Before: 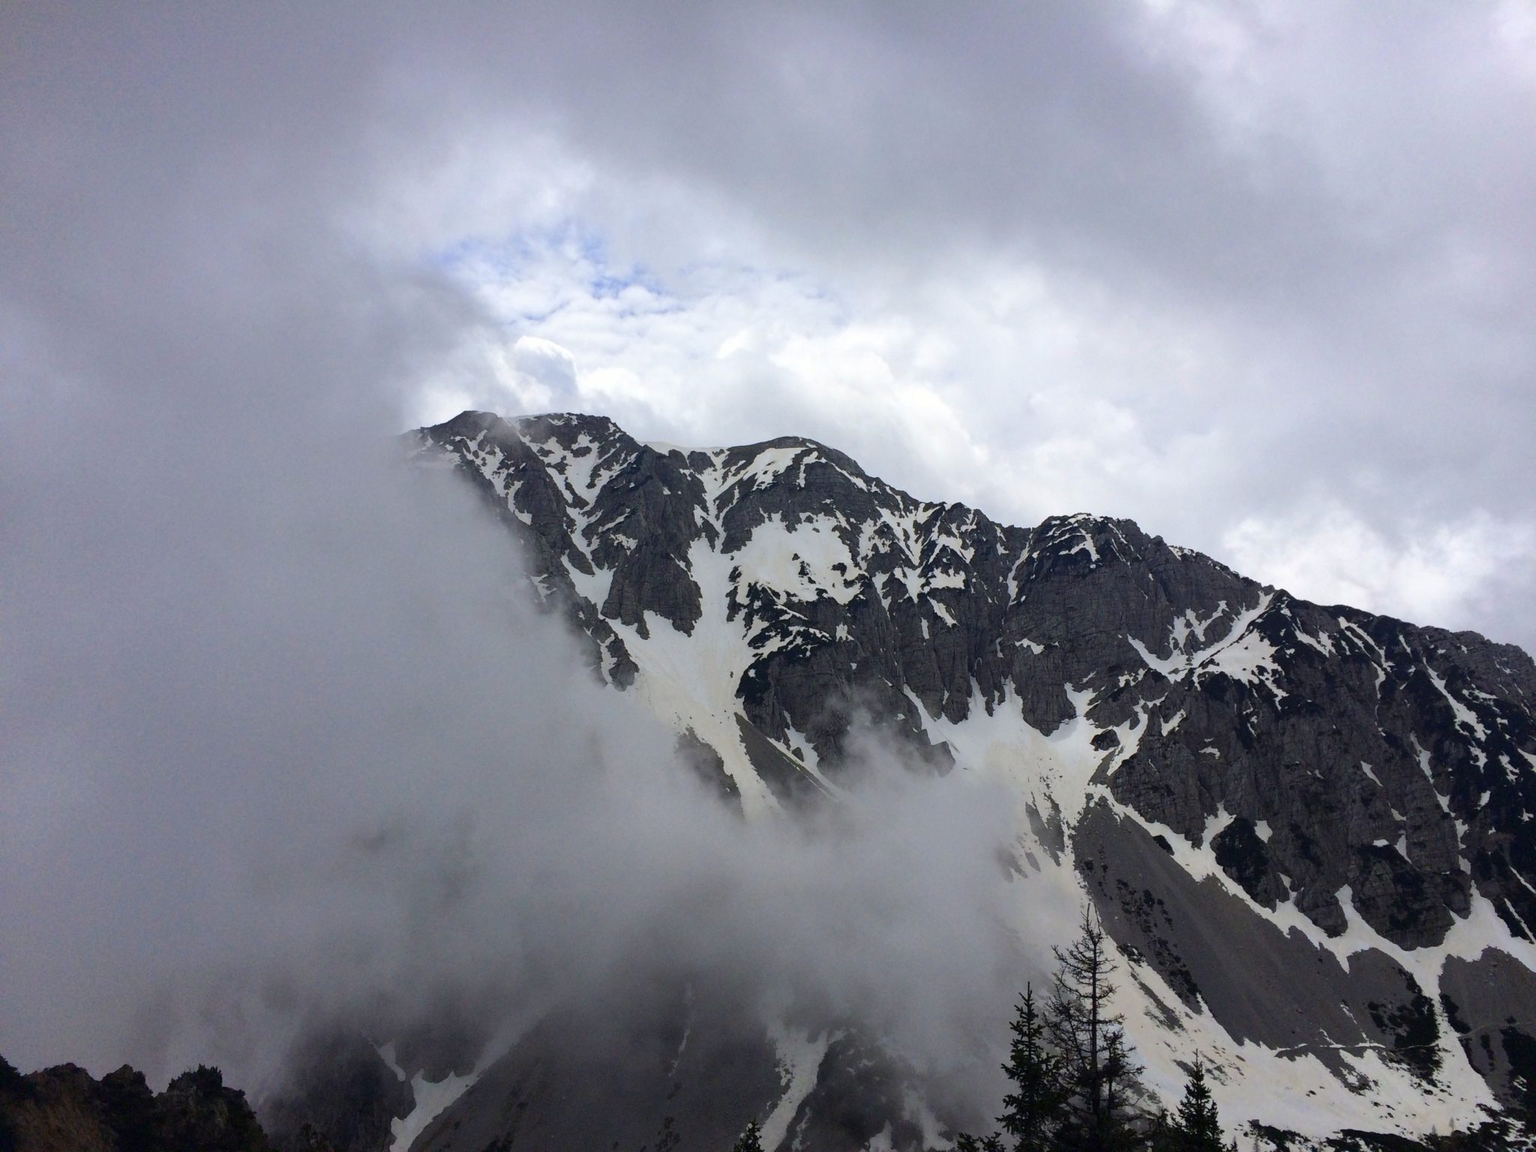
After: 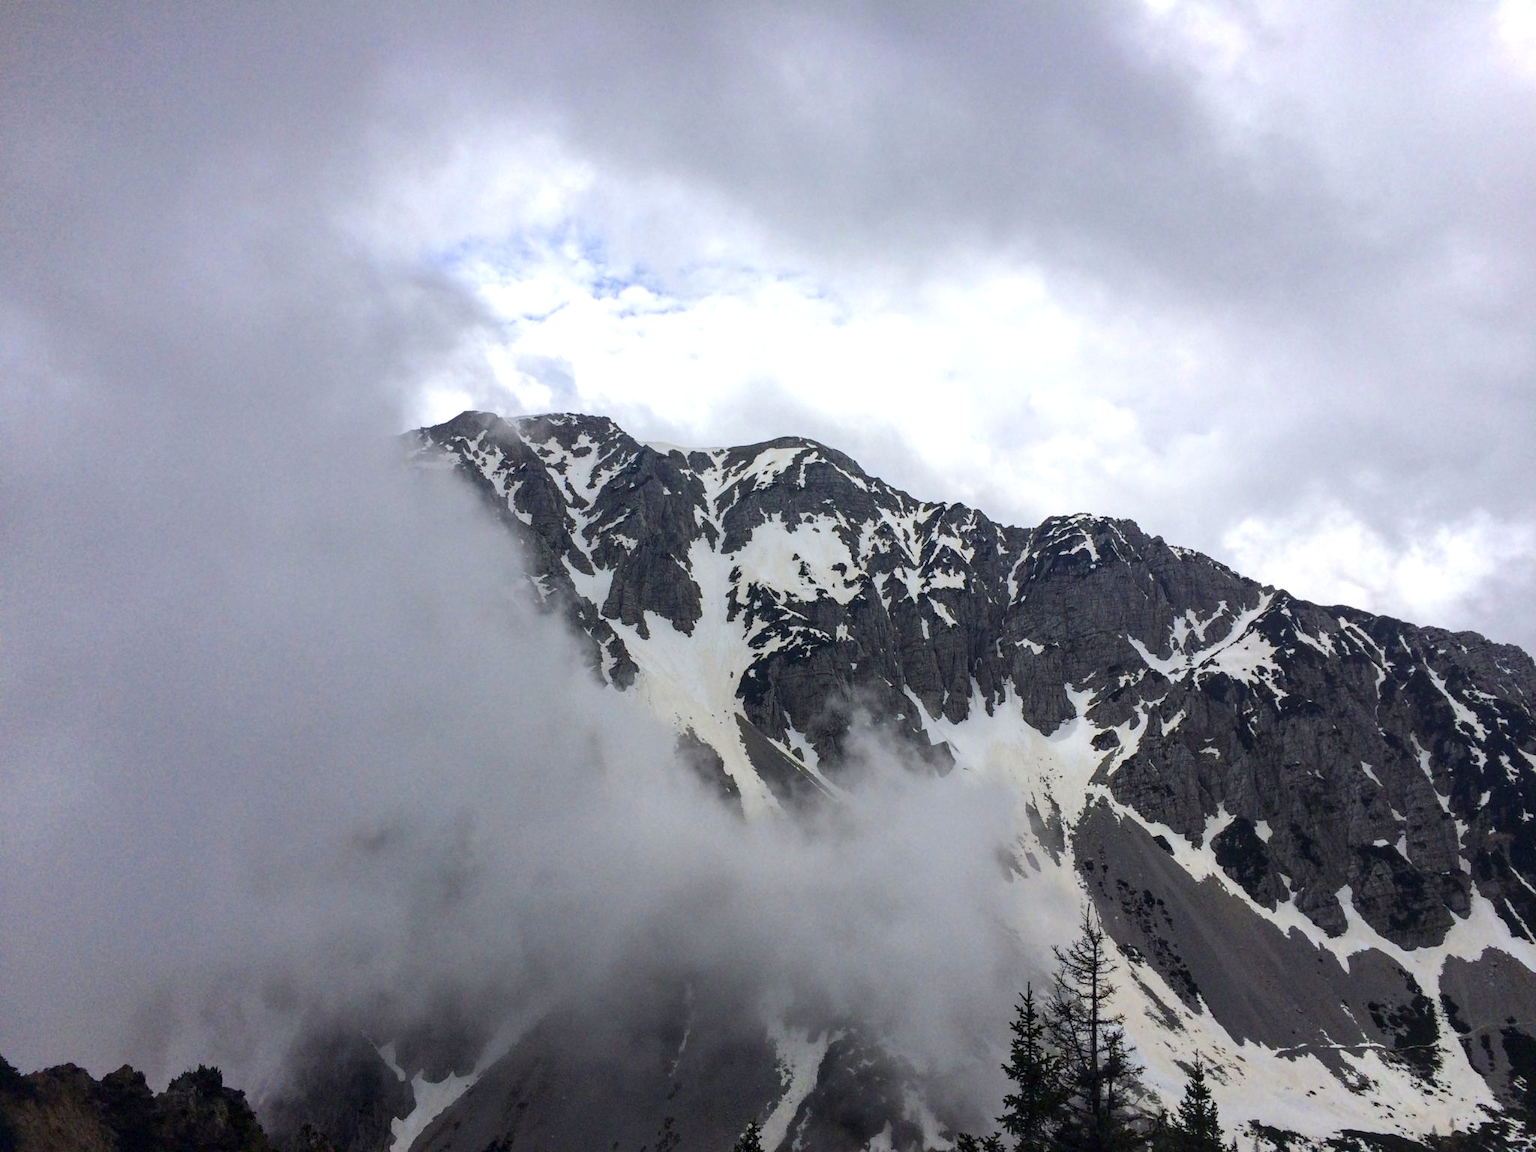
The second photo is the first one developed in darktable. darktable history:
local contrast: on, module defaults
exposure: black level correction 0, exposure 0.3 EV, compensate highlight preservation false
